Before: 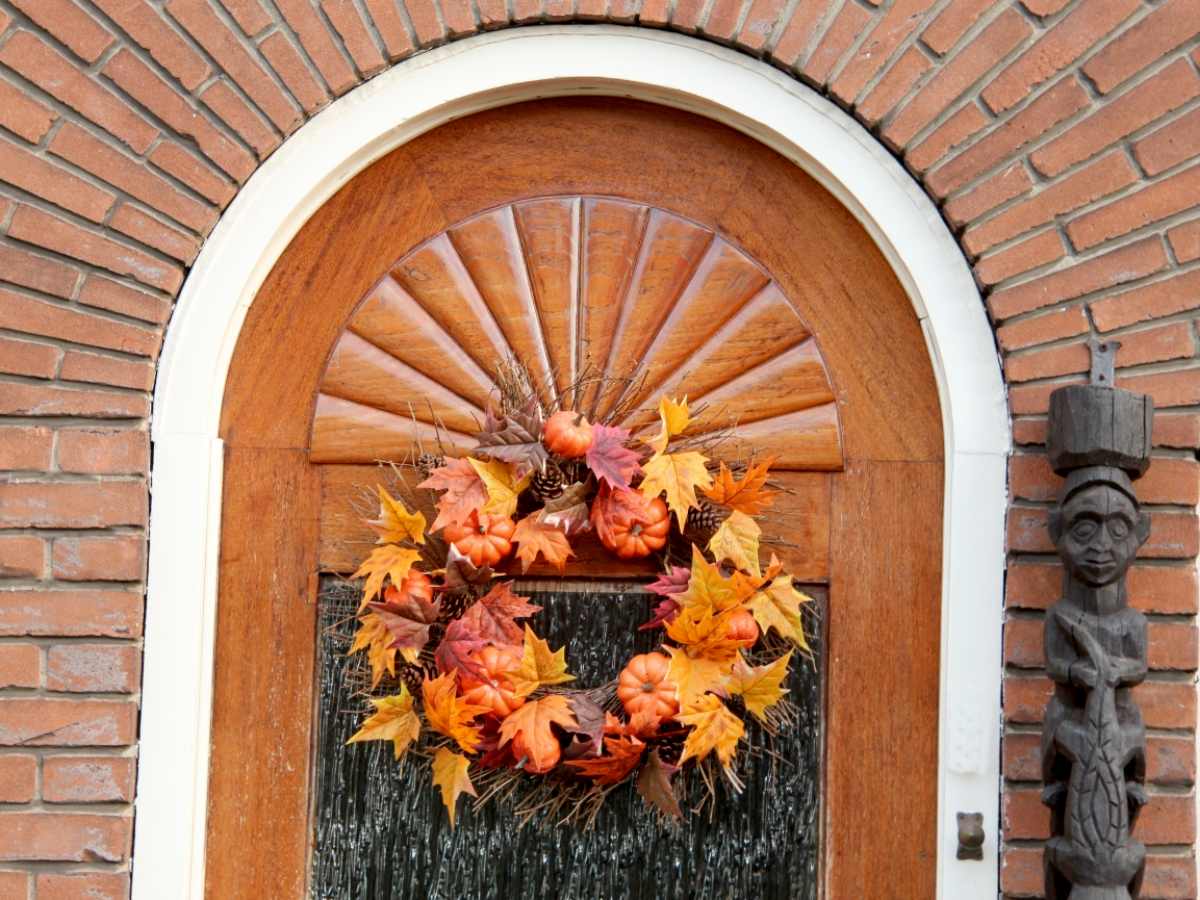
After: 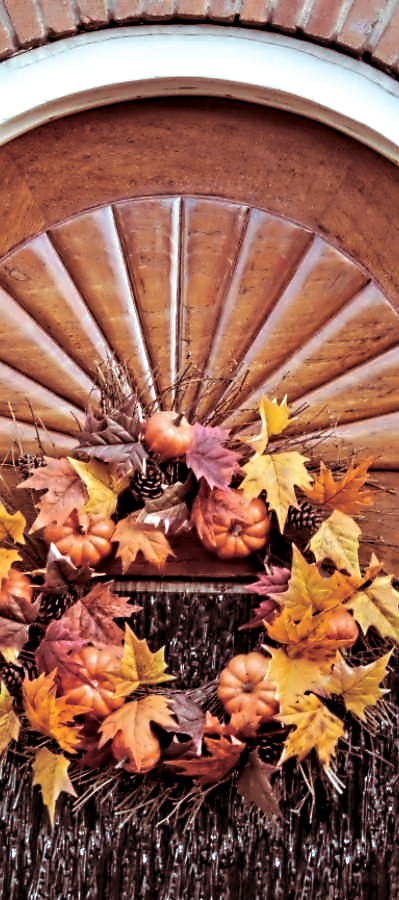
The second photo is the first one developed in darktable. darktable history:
crop: left 33.36%, right 33.36%
split-toning: highlights › hue 180°
white balance: red 0.924, blue 1.095
contrast equalizer: octaves 7, y [[0.5, 0.542, 0.583, 0.625, 0.667, 0.708], [0.5 ×6], [0.5 ×6], [0, 0.033, 0.067, 0.1, 0.133, 0.167], [0, 0.05, 0.1, 0.15, 0.2, 0.25]]
